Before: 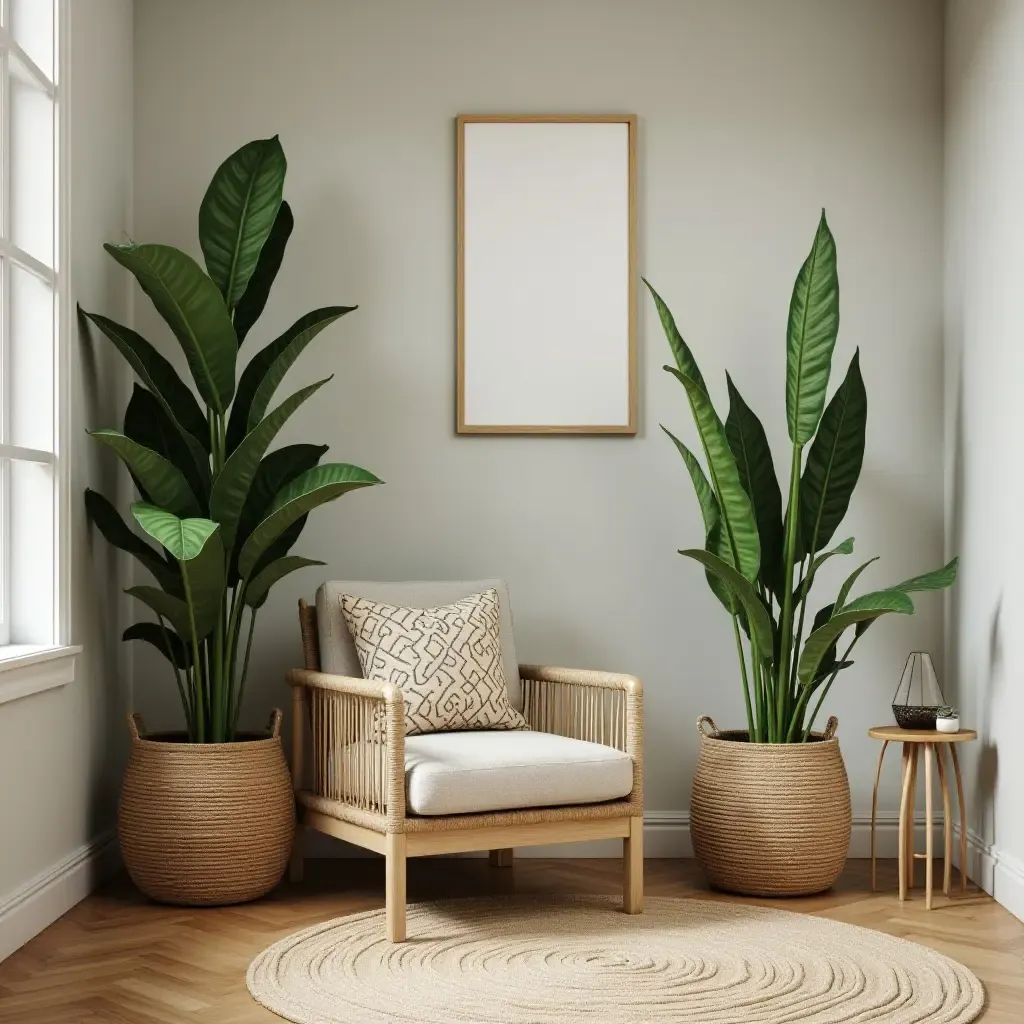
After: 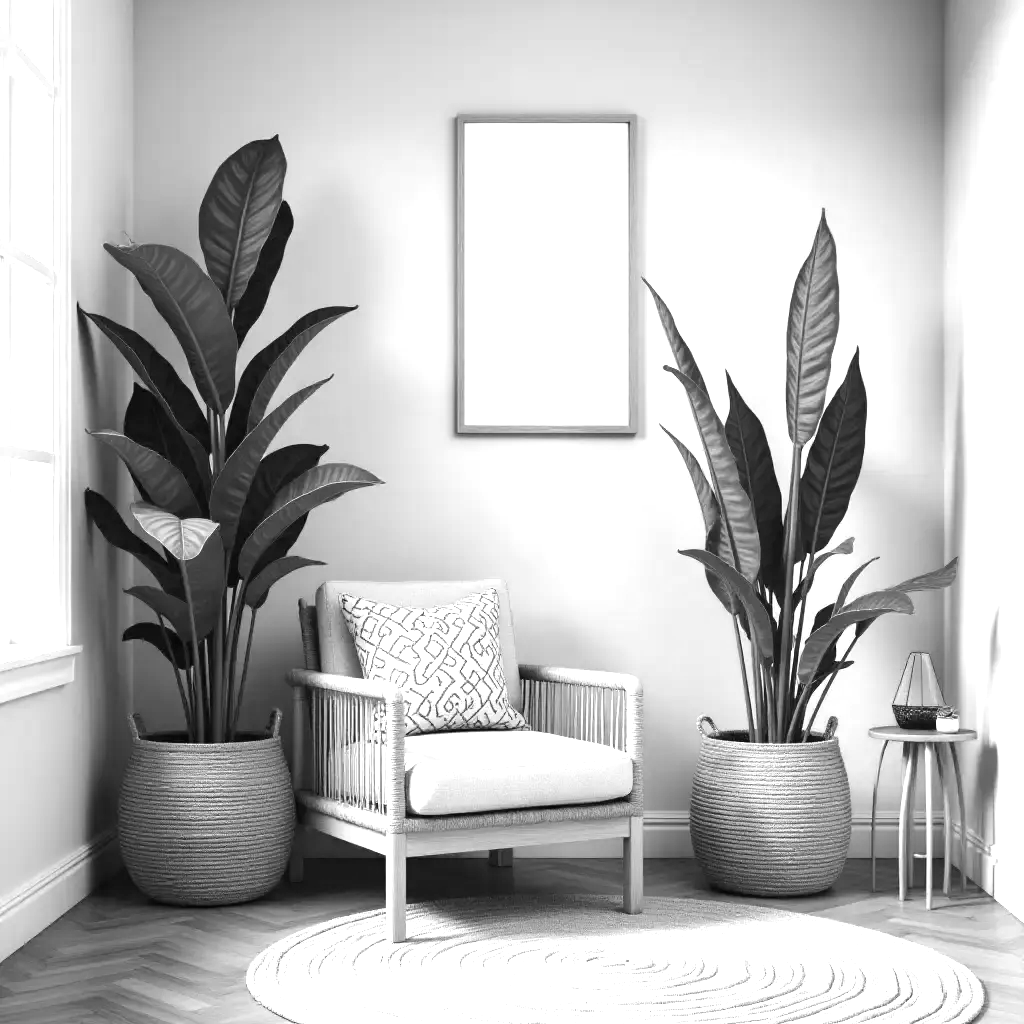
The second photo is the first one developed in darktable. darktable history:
color calibration: output gray [0.25, 0.35, 0.4, 0], x 0.372, y 0.386, temperature 4285.3 K, gamut compression 0.978
exposure: black level correction 0, exposure 1.2 EV, compensate highlight preservation false
